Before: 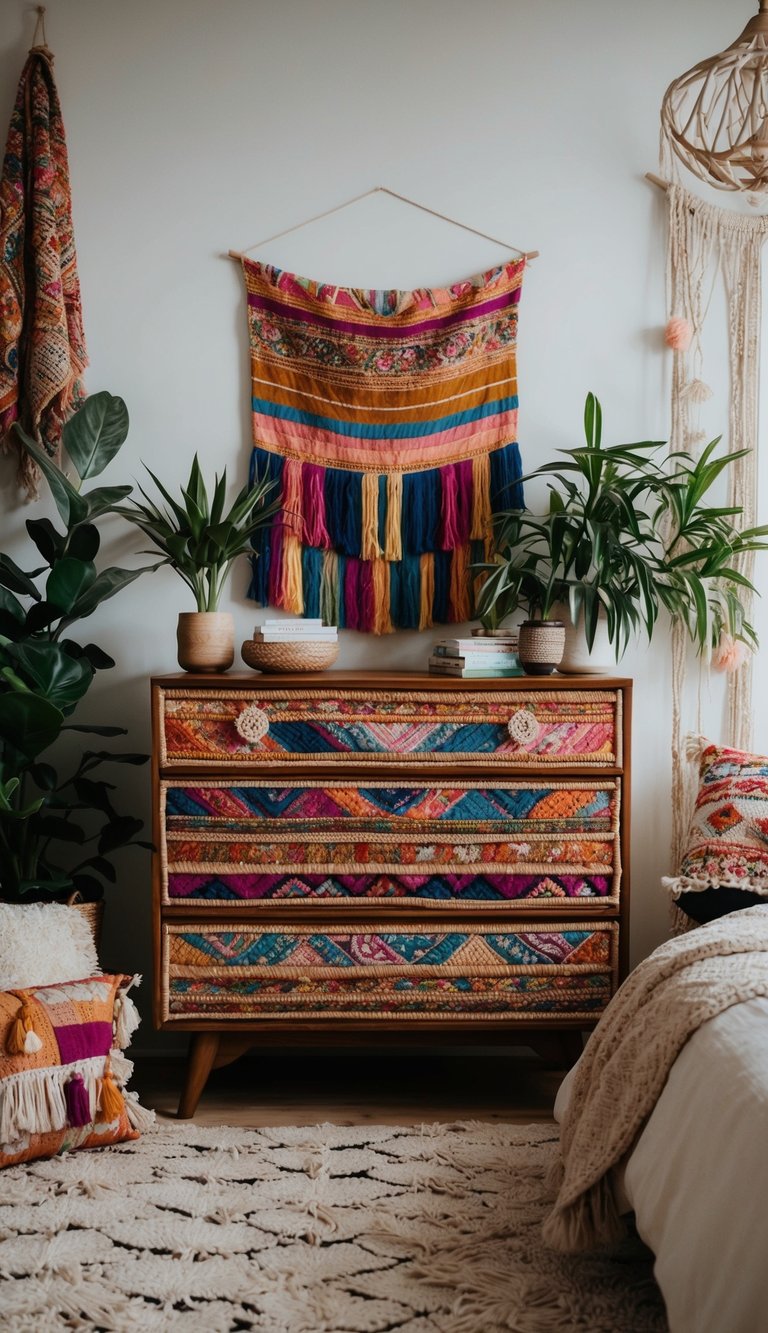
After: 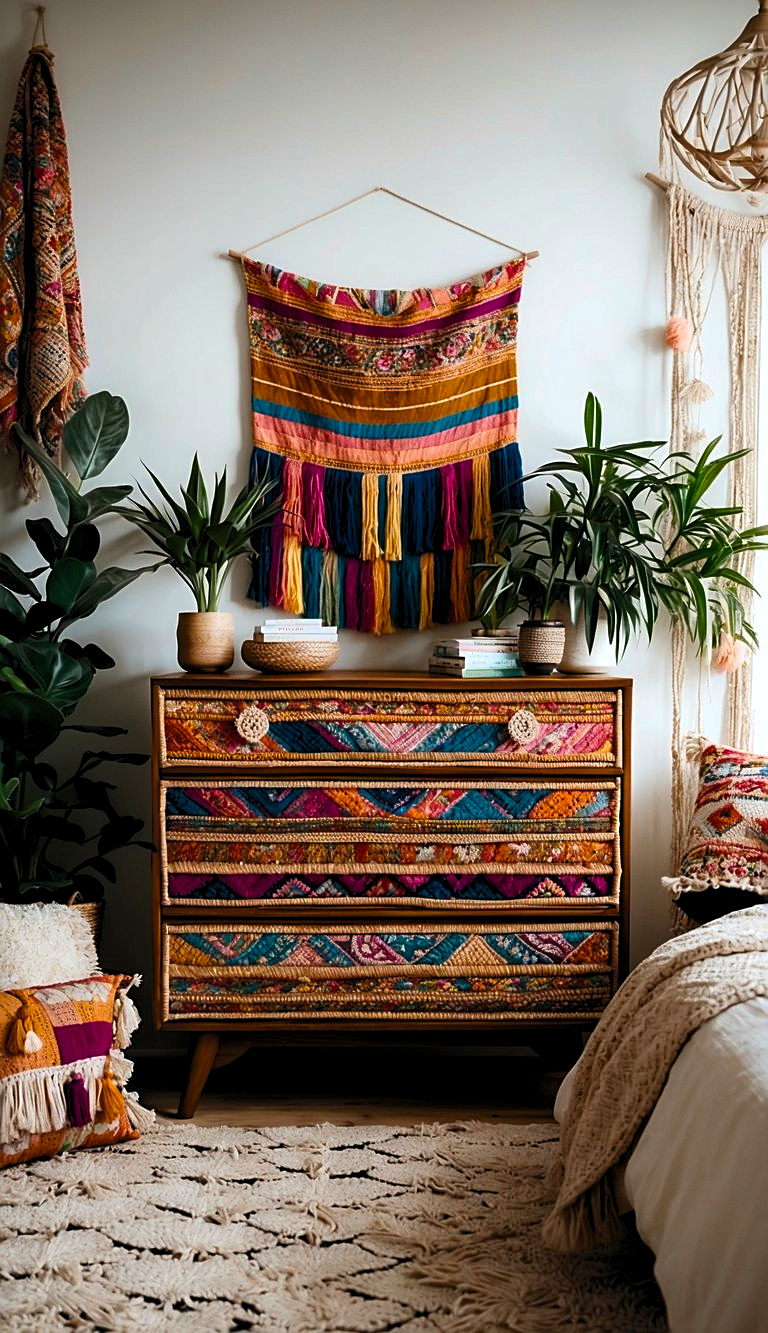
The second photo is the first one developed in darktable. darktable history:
sharpen: on, module defaults
levels: levels [0.016, 0.5, 0.996]
color balance rgb: perceptual saturation grading › global saturation 25.54%, perceptual brilliance grading › global brilliance 14.7%, perceptual brilliance grading › shadows -35.752%, global vibrance 20%
shadows and highlights: shadows 61.77, white point adjustment 0.311, highlights -34.25, compress 84.17%
exposure: black level correction 0.001, exposure 0.016 EV, compensate highlight preservation false
tone equalizer: on, module defaults
